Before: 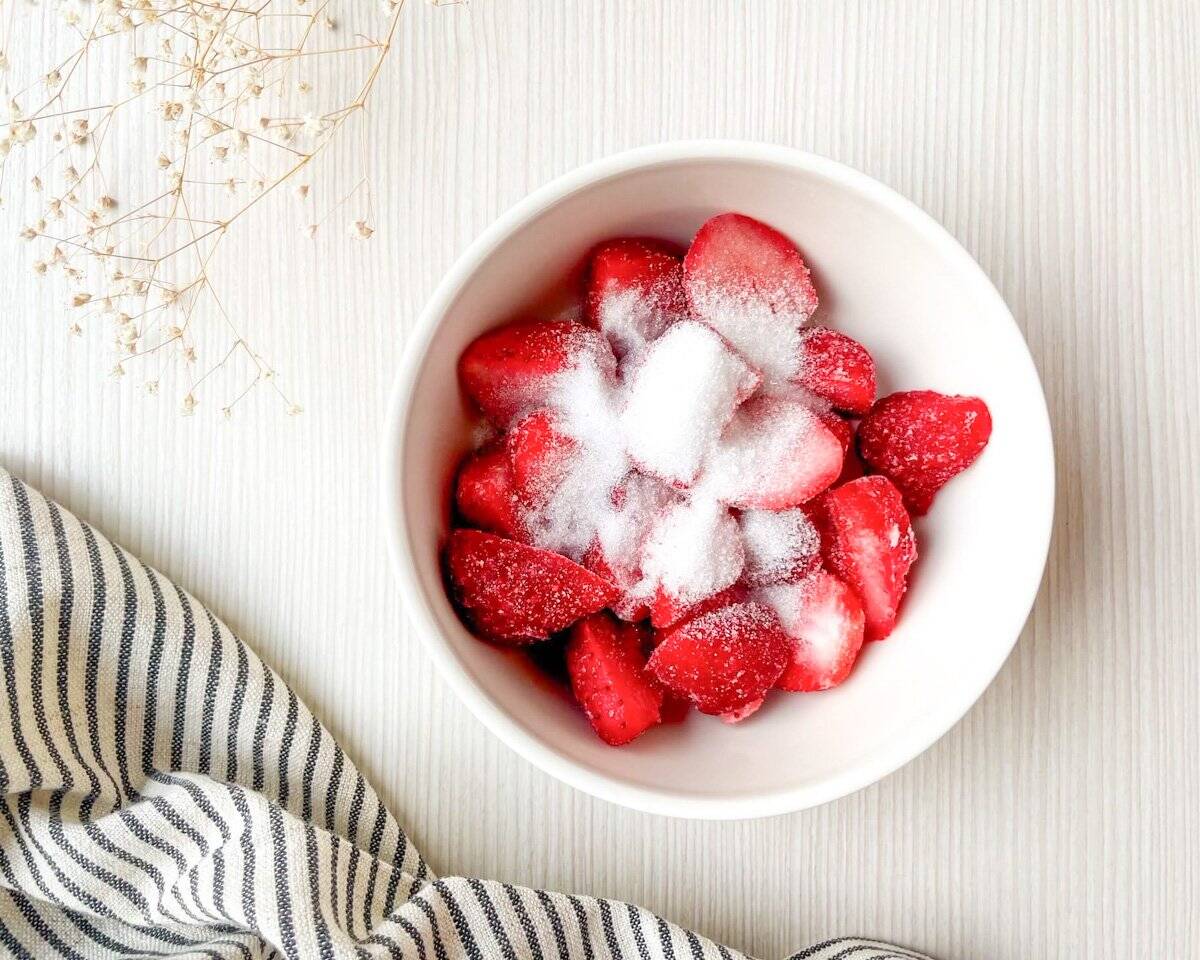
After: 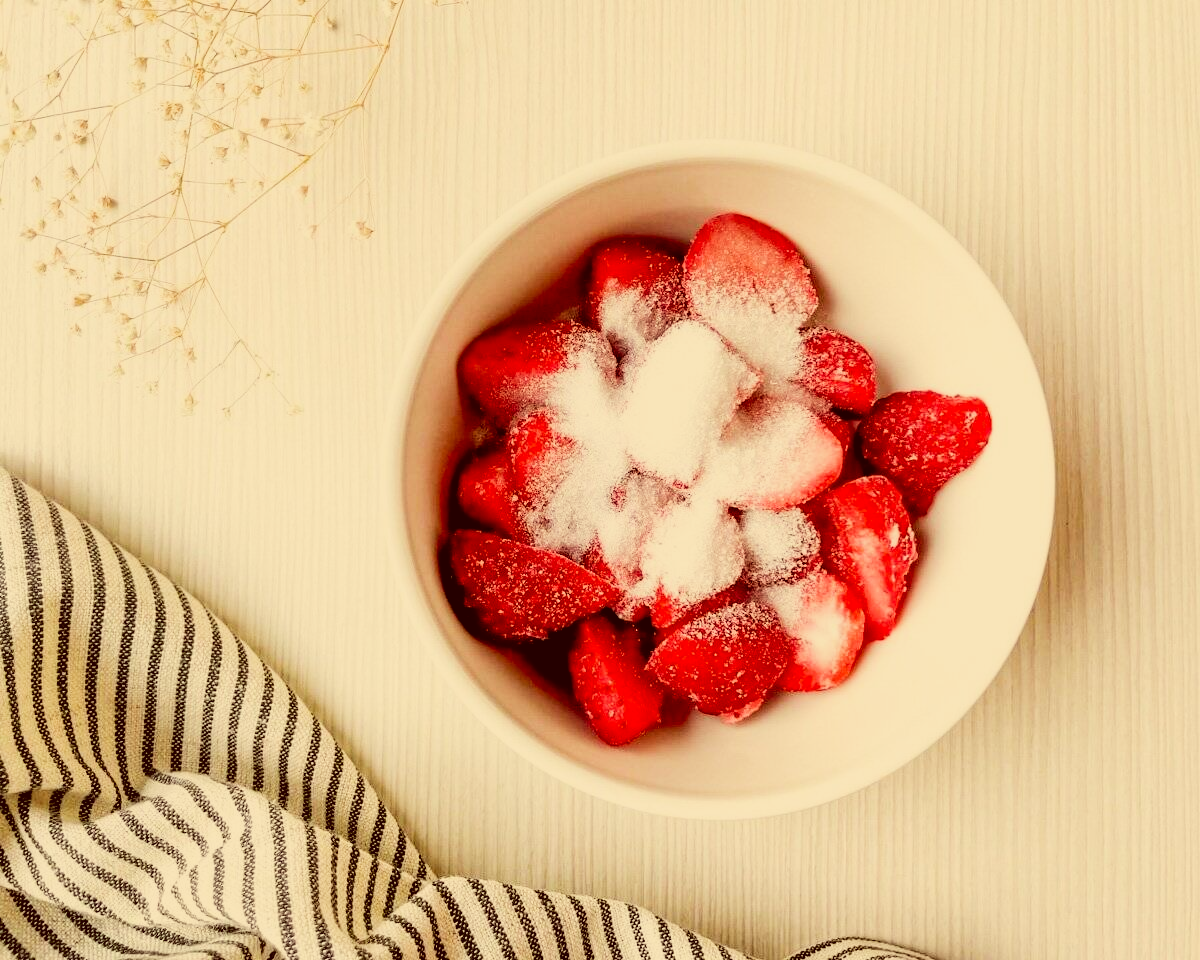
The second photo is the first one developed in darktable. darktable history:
filmic rgb: black relative exposure -5 EV, hardness 2.88, contrast 1.4, highlights saturation mix -30%
color correction: highlights a* 1.12, highlights b* 24.26, shadows a* 15.58, shadows b* 24.26
